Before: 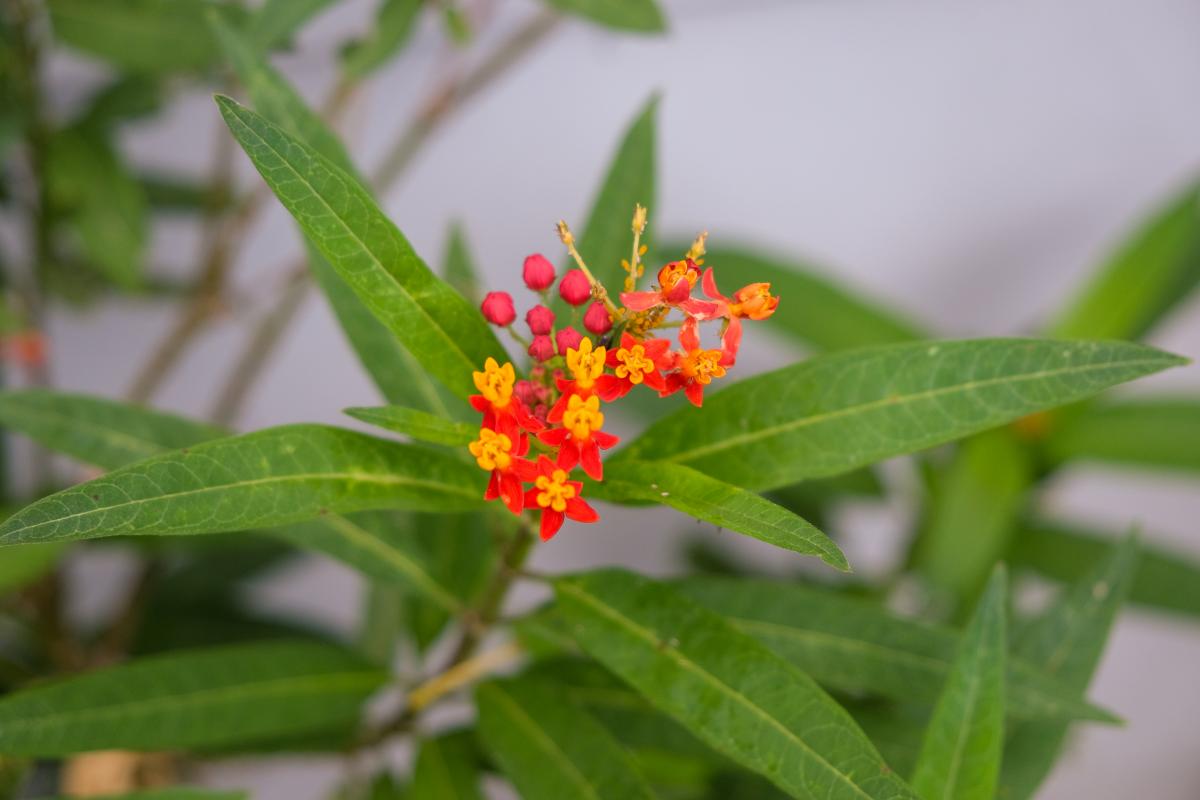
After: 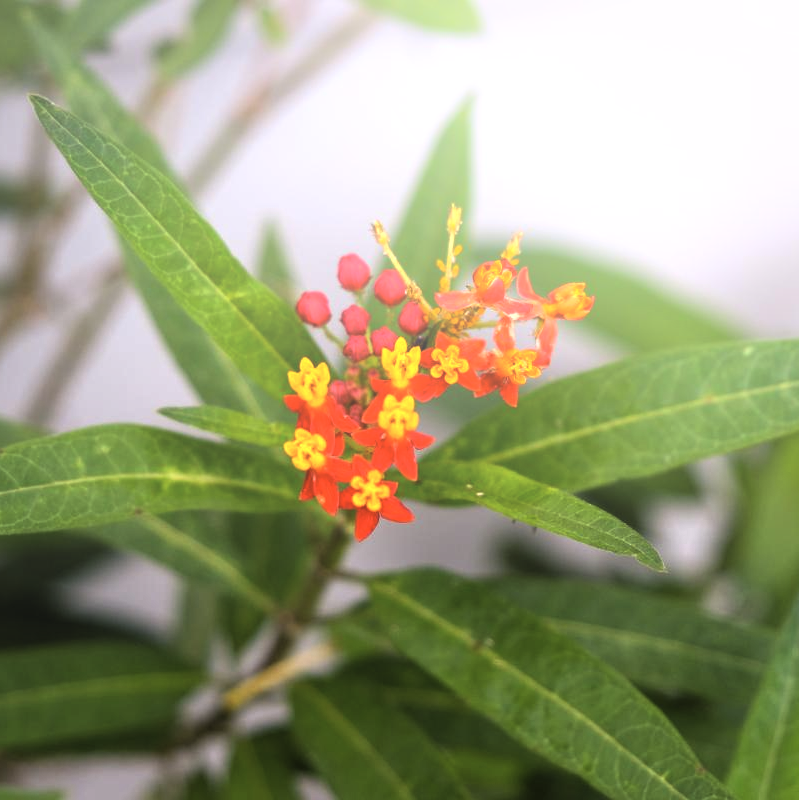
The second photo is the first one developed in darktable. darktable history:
levels: levels [0.044, 0.475, 0.791]
color contrast: green-magenta contrast 0.84, blue-yellow contrast 0.86
crop: left 15.419%, right 17.914%
bloom: size 40%
